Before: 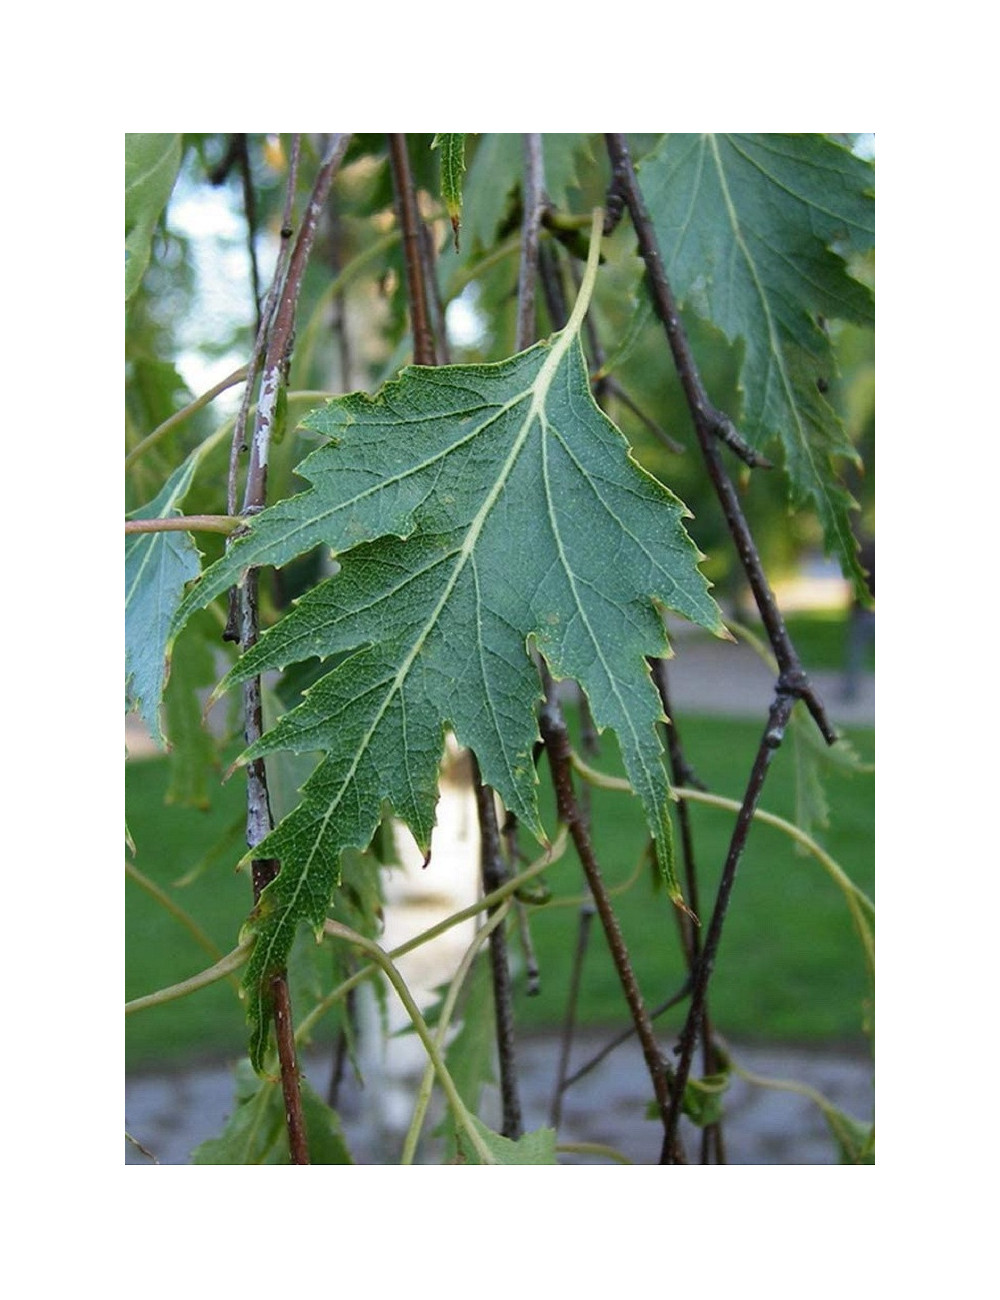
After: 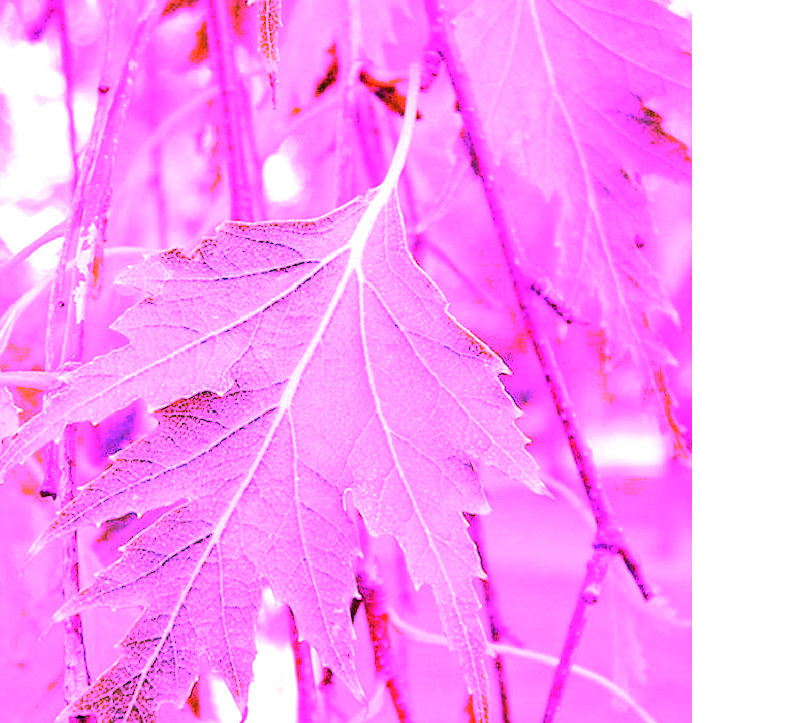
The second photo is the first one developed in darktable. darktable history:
white balance: red 8, blue 8
tone equalizer: -8 EV -0.417 EV, -7 EV -0.389 EV, -6 EV -0.333 EV, -5 EV -0.222 EV, -3 EV 0.222 EV, -2 EV 0.333 EV, -1 EV 0.389 EV, +0 EV 0.417 EV, edges refinement/feathering 500, mask exposure compensation -1.57 EV, preserve details no
crop: left 18.38%, top 11.092%, right 2.134%, bottom 33.217%
